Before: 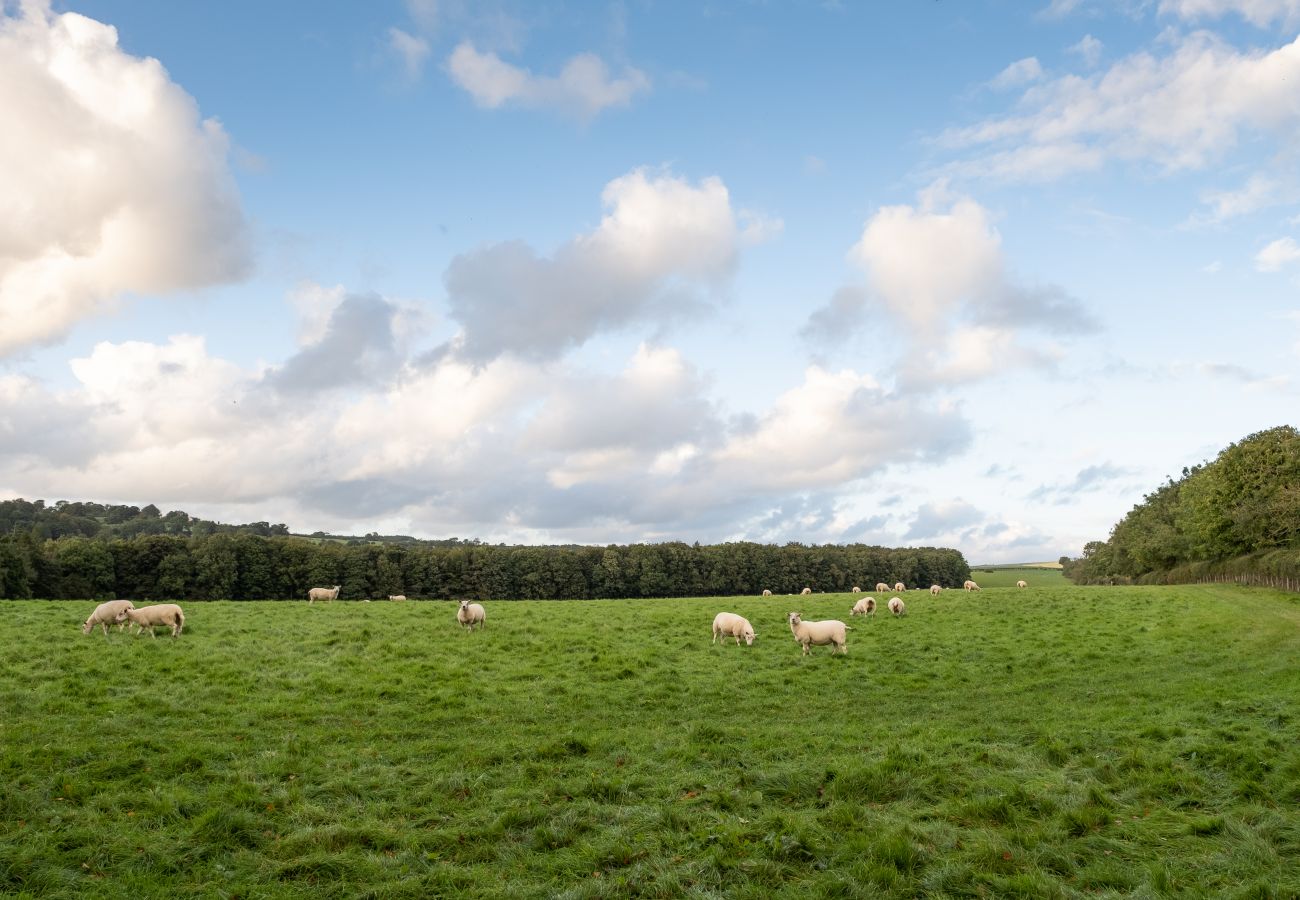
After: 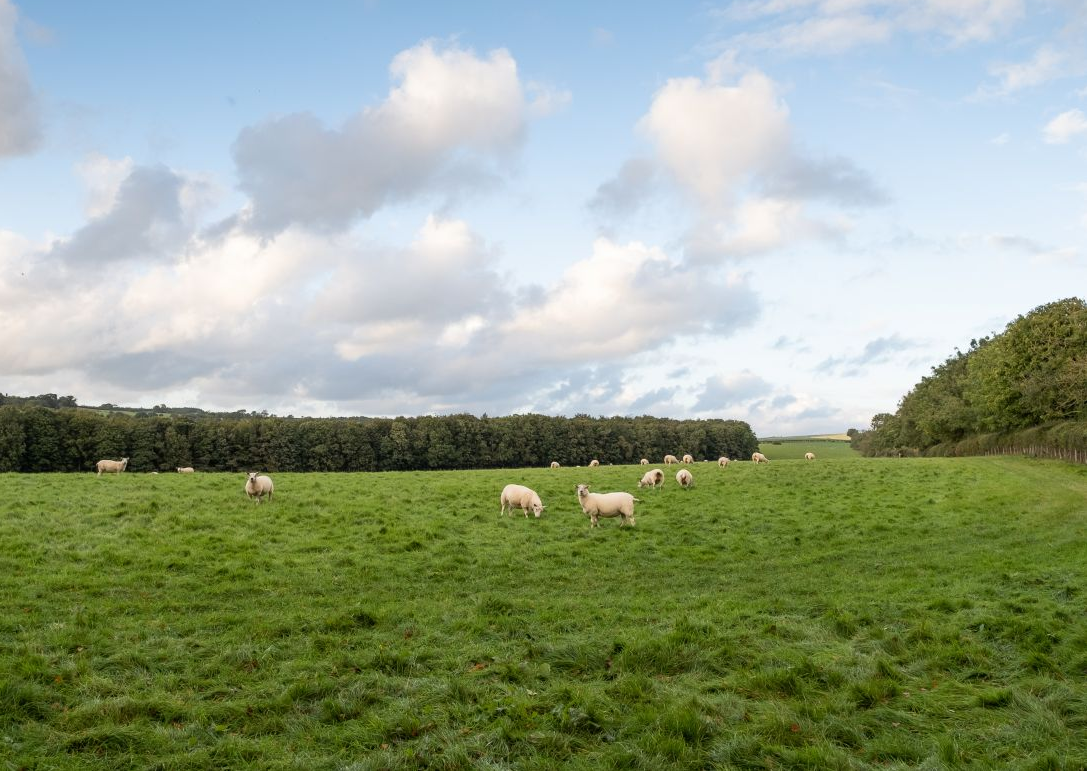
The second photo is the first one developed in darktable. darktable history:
crop: left 16.373%, top 14.23%
